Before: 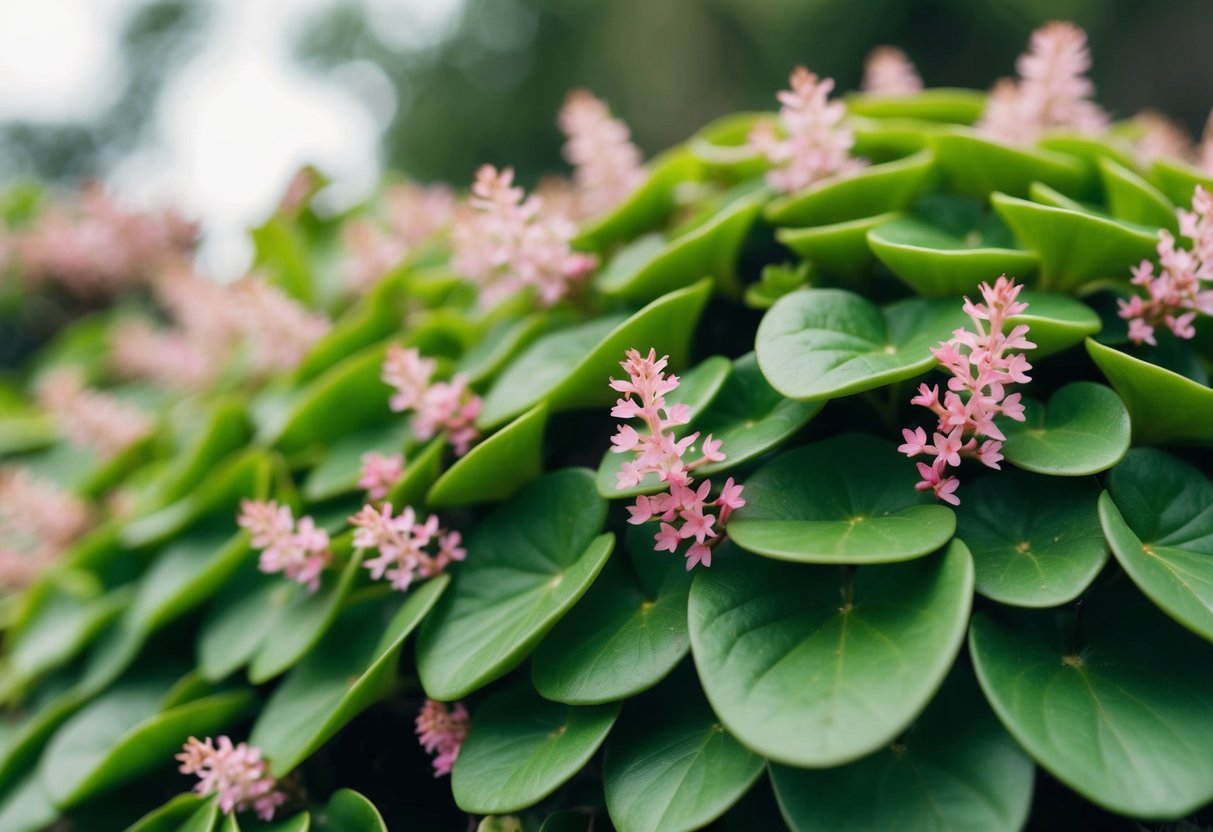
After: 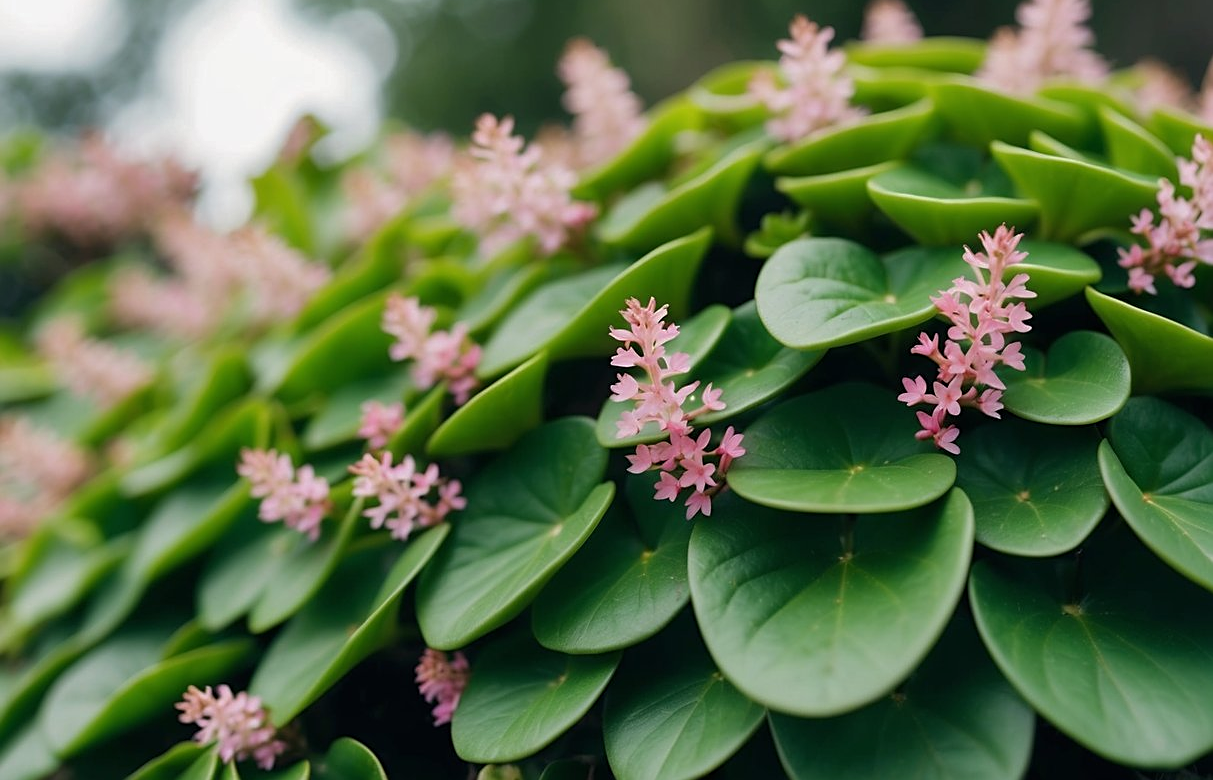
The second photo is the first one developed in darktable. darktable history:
crop and rotate: top 6.25%
sharpen: on, module defaults
base curve: curves: ch0 [(0, 0) (0.74, 0.67) (1, 1)]
